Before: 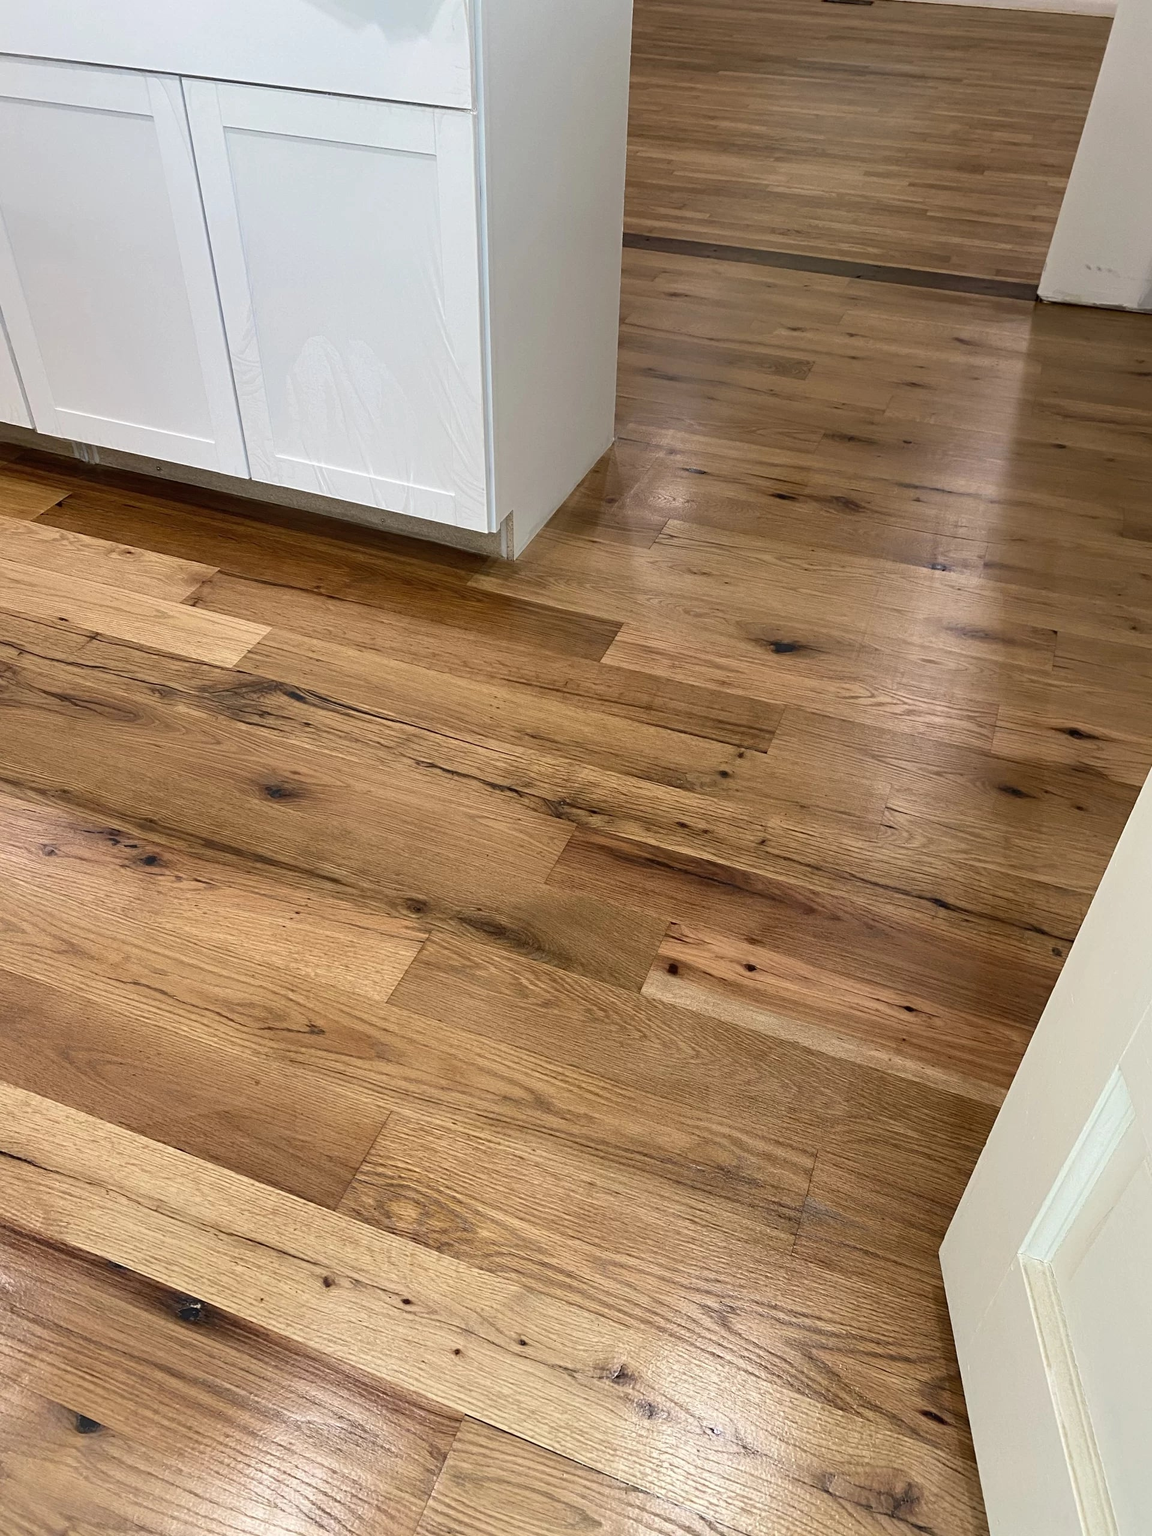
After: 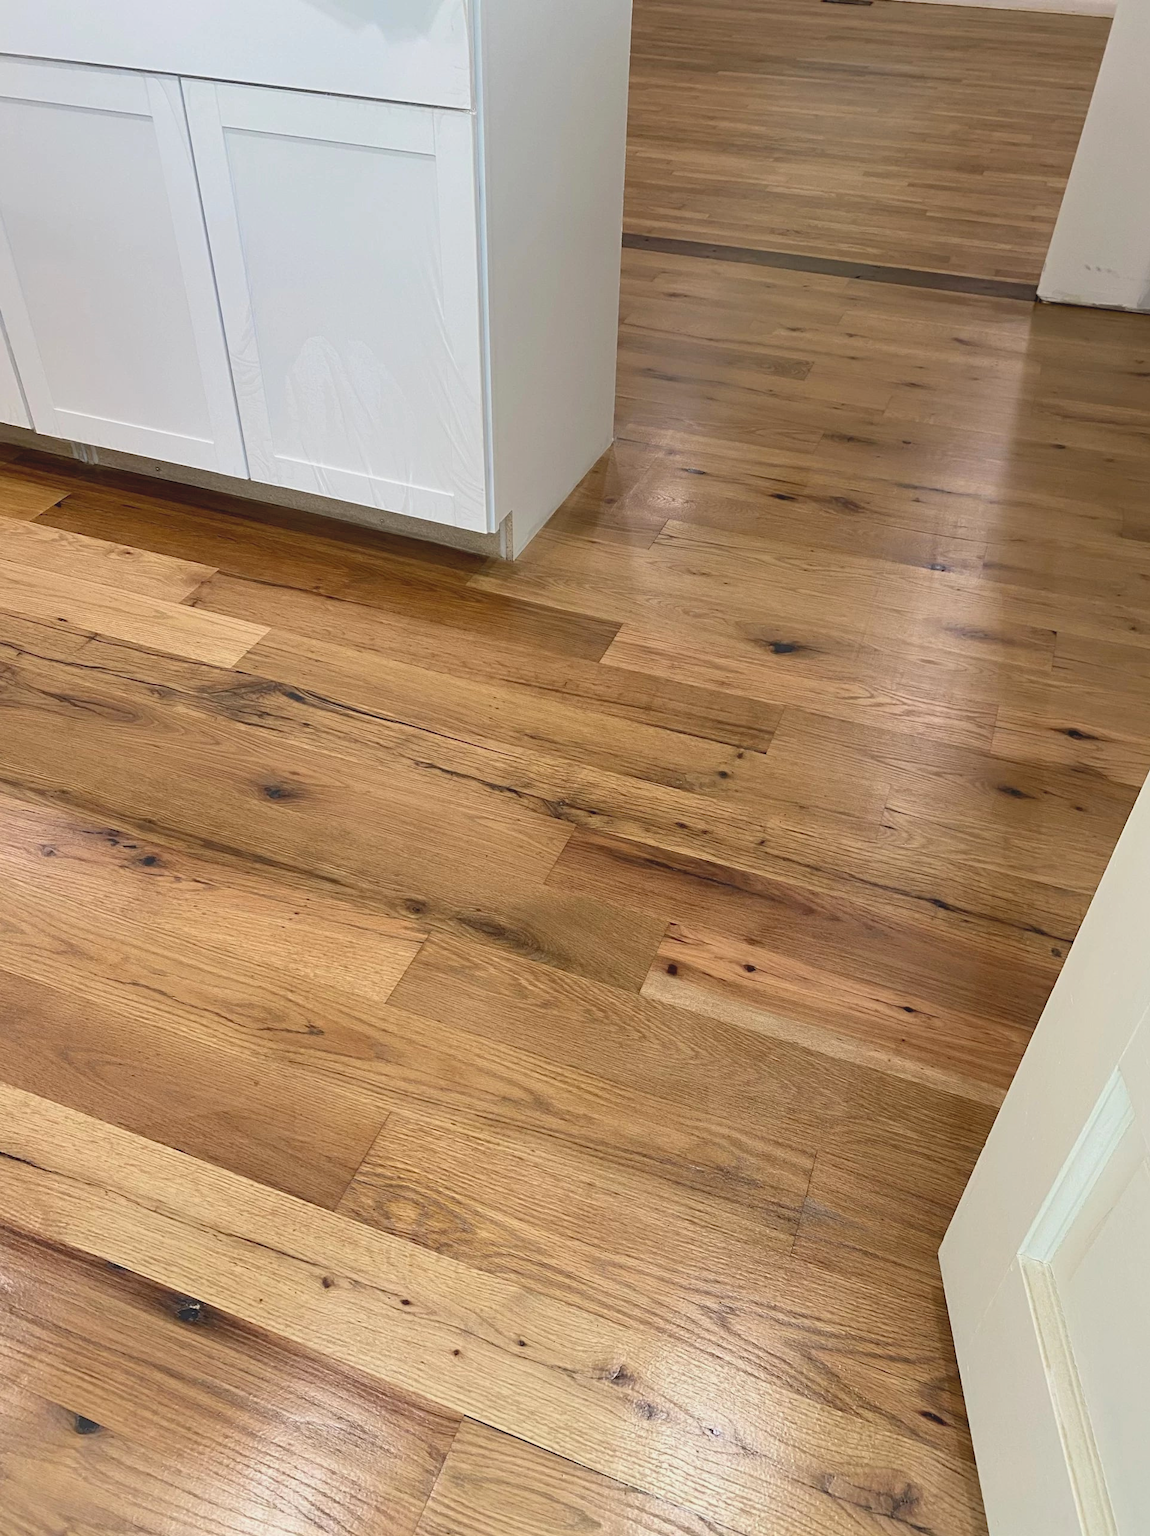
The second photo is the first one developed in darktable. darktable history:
crop and rotate: left 0.126%, bottom 0.007%
contrast brightness saturation: contrast -0.104, brightness 0.055, saturation 0.077
